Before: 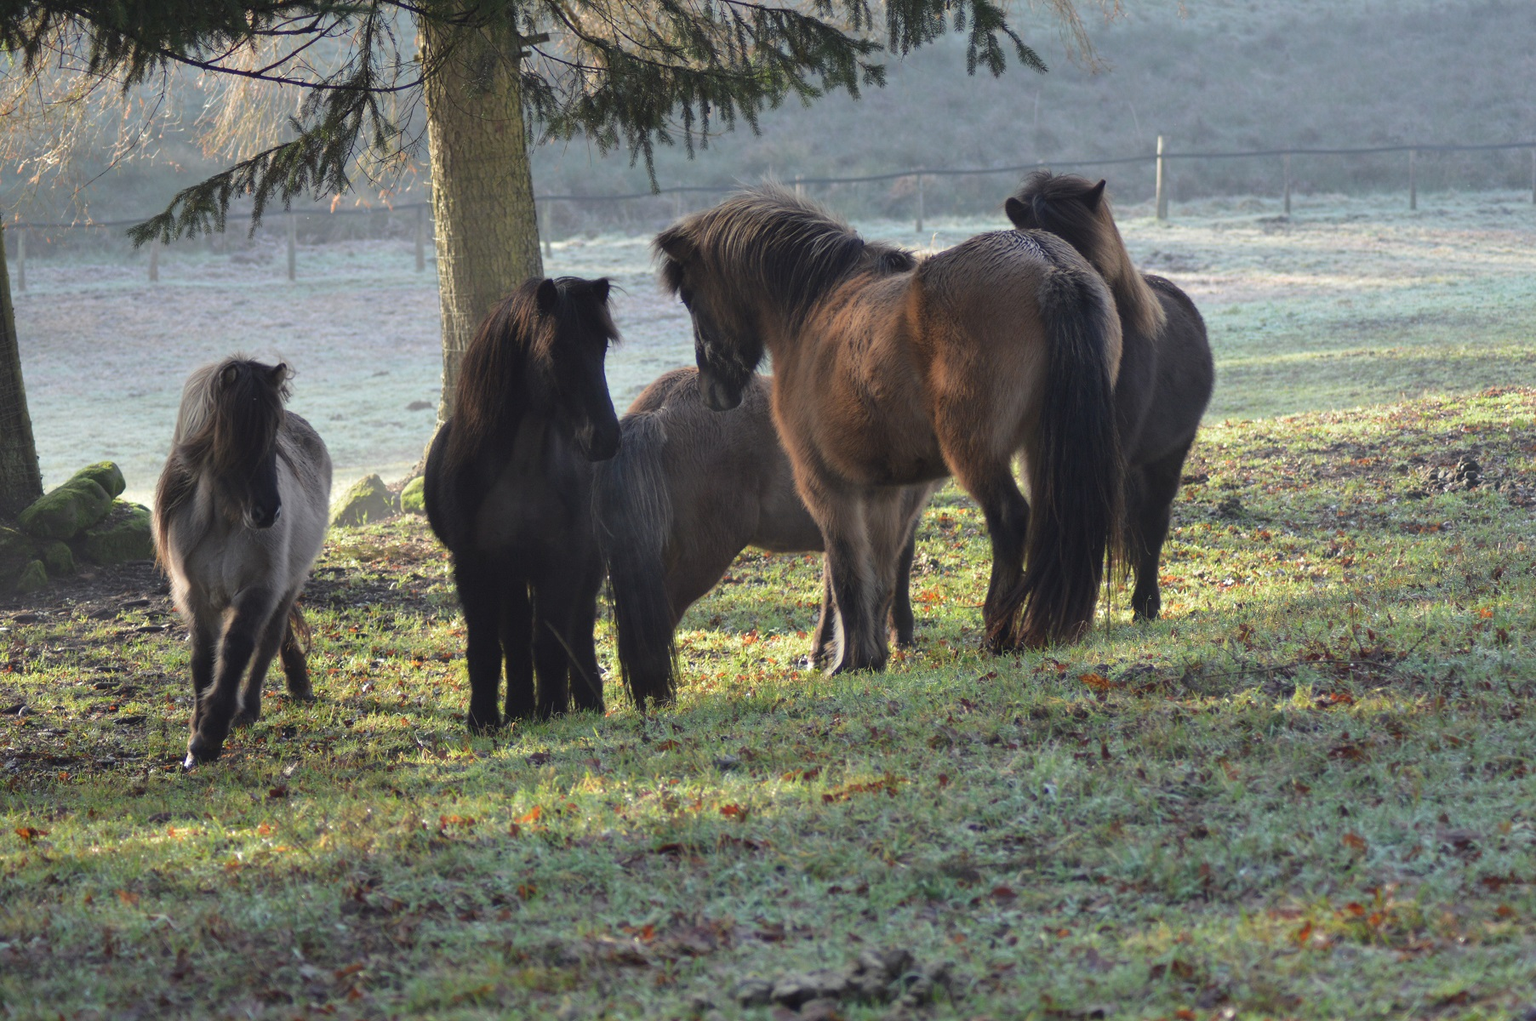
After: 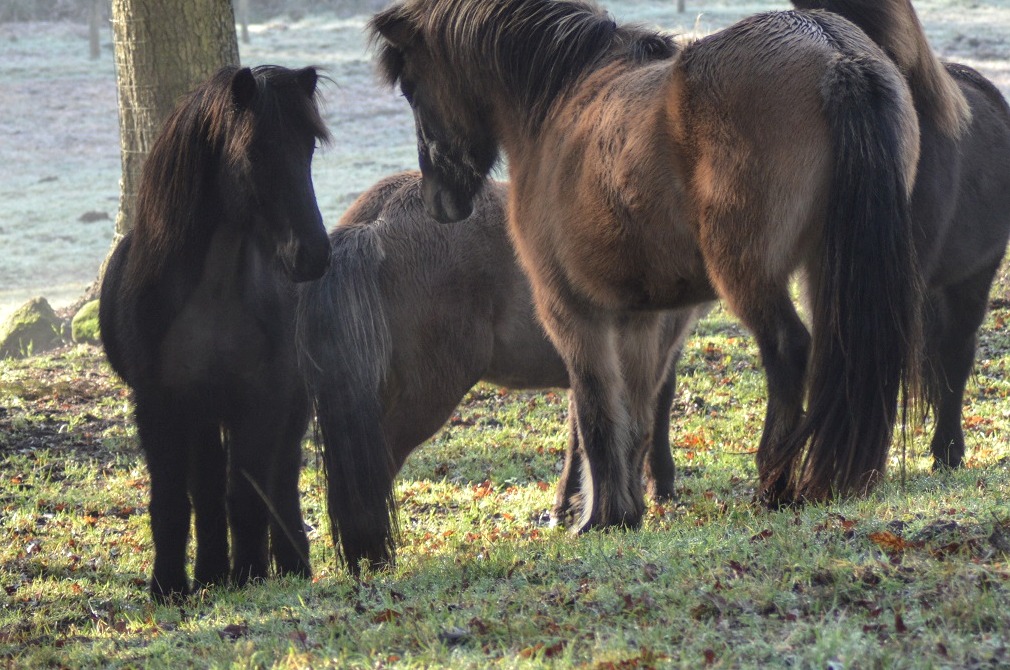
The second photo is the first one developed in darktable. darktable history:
exposure: exposure 0.203 EV, compensate highlight preservation false
crop and rotate: left 22.118%, top 21.737%, right 21.893%, bottom 22.373%
contrast brightness saturation: saturation -0.055
local contrast: on, module defaults
